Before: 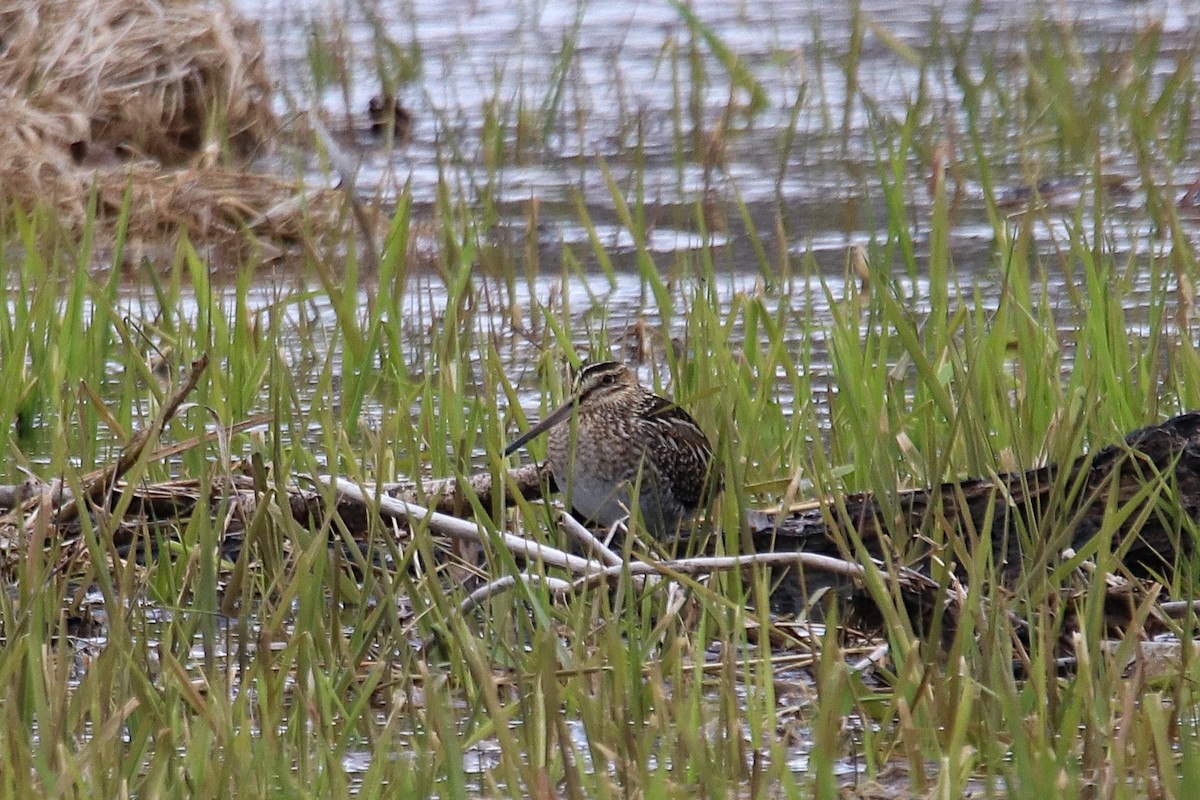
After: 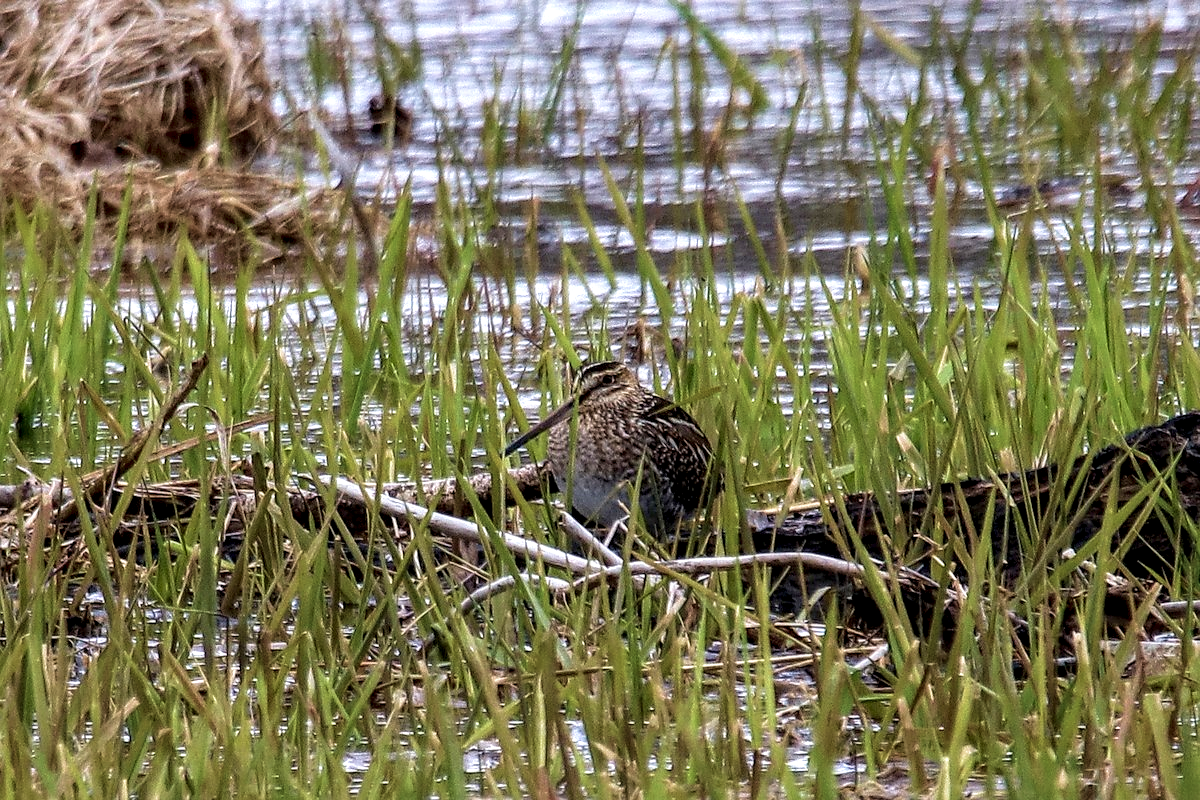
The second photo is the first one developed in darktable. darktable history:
velvia: strength 40%
sharpen: radius 1, threshold 1
local contrast: highlights 79%, shadows 56%, detail 175%, midtone range 0.428
